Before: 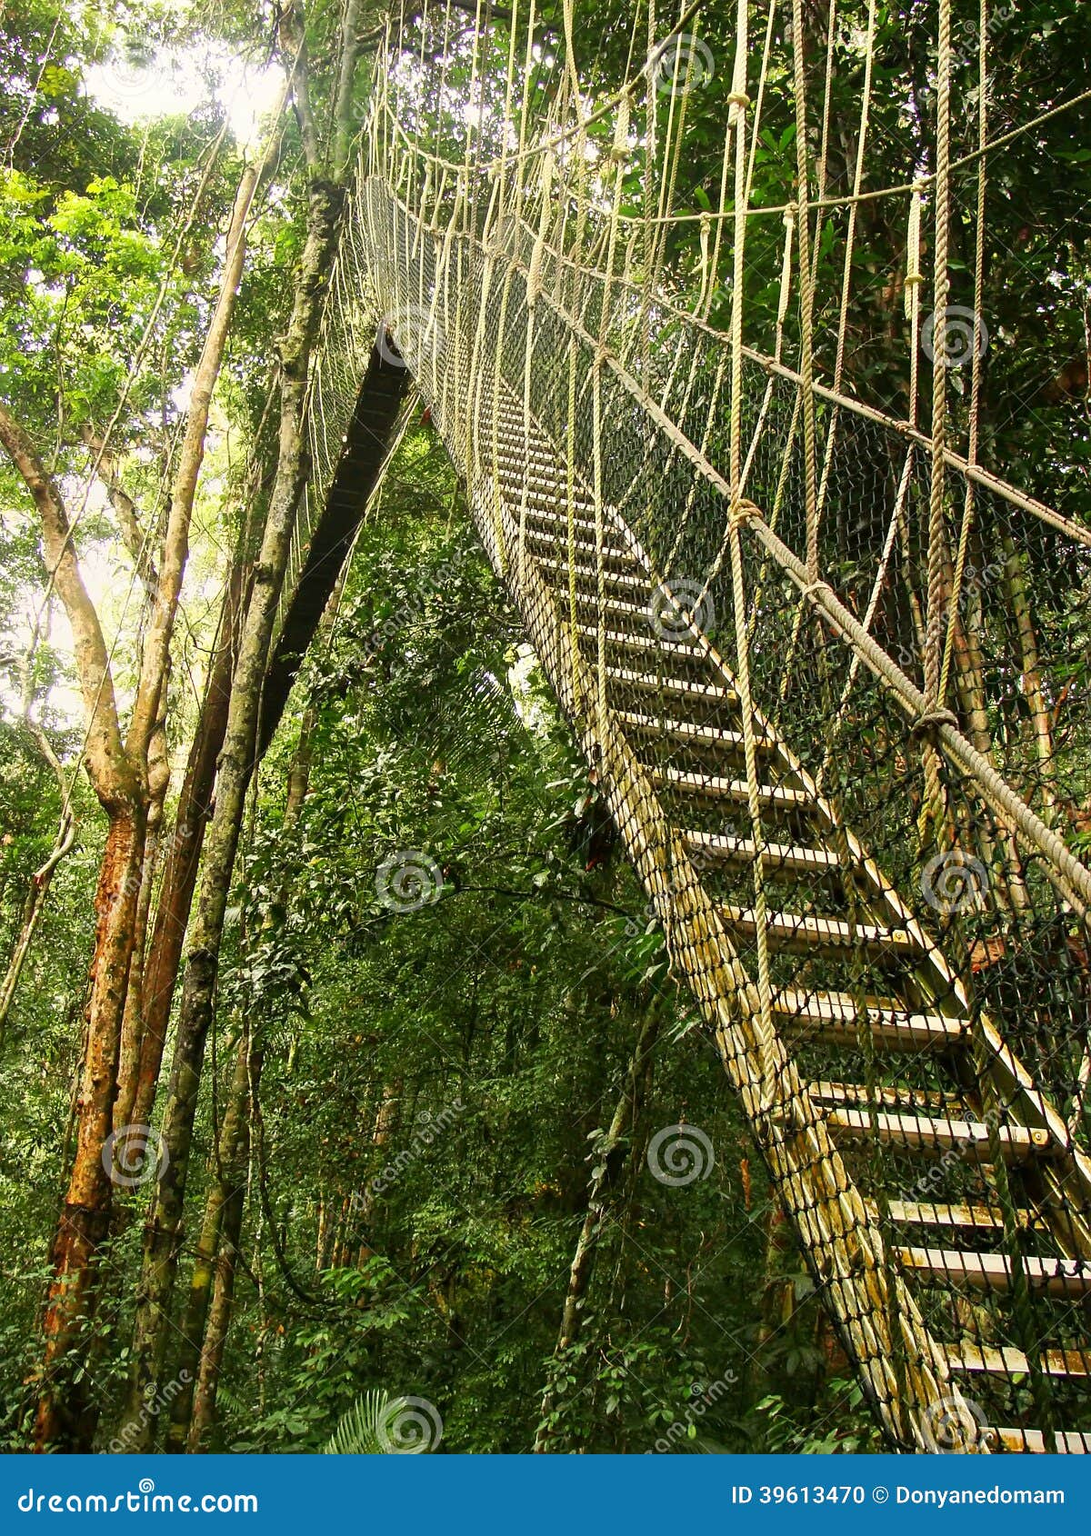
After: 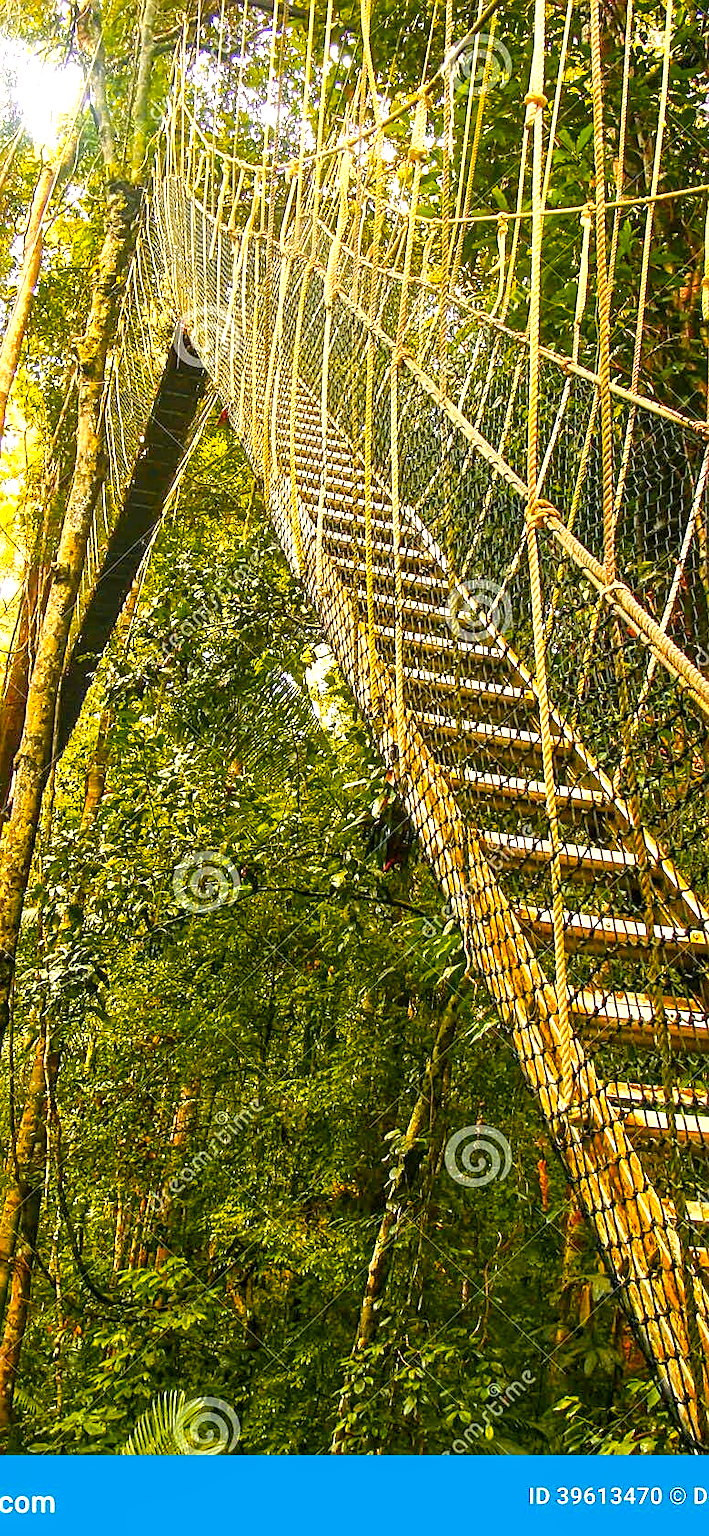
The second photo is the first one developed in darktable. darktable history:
crop and rotate: left 18.598%, right 16.377%
tone equalizer: edges refinement/feathering 500, mask exposure compensation -1.57 EV, preserve details no
exposure: exposure 0.603 EV, compensate exposure bias true, compensate highlight preservation false
local contrast: detail 130%
color zones: curves: ch1 [(0.309, 0.524) (0.41, 0.329) (0.508, 0.509)]; ch2 [(0.25, 0.457) (0.75, 0.5)]
levels: levels [0, 0.478, 1]
sharpen: on, module defaults
color balance rgb: linear chroma grading › global chroma 24.854%, perceptual saturation grading › global saturation 25.598%, global vibrance 19.62%
